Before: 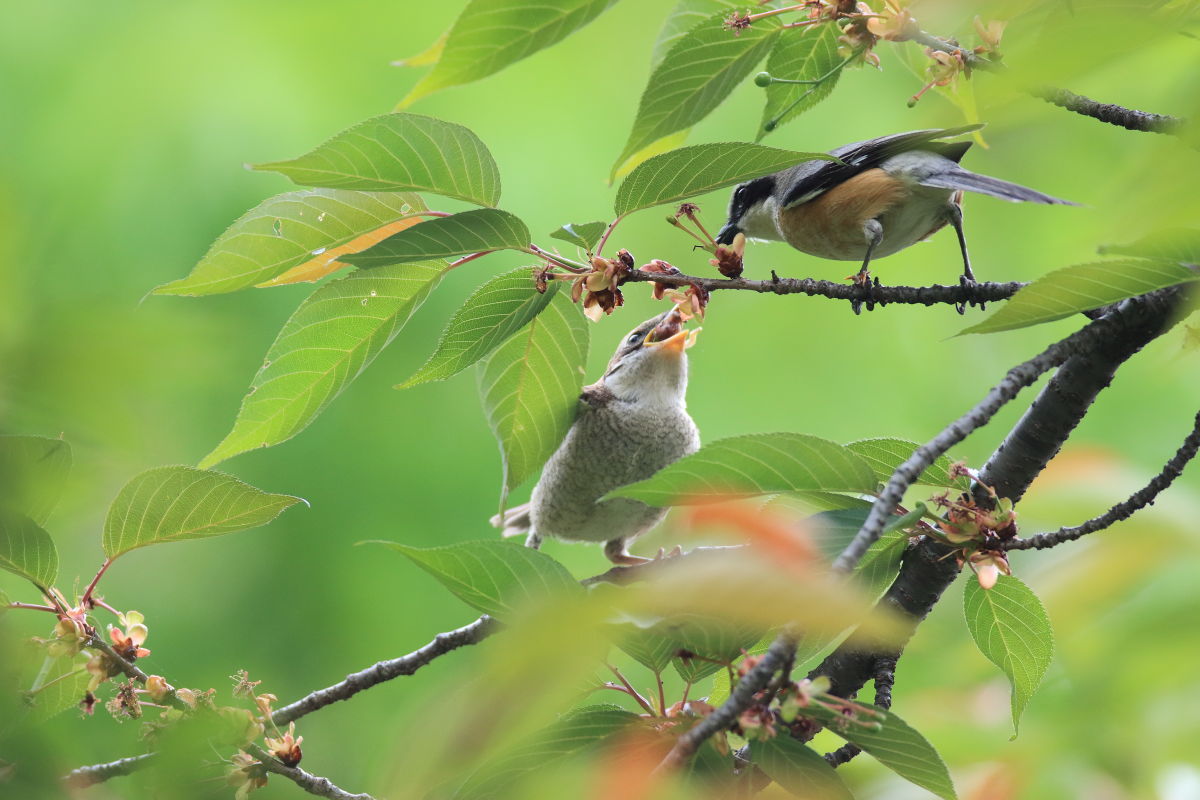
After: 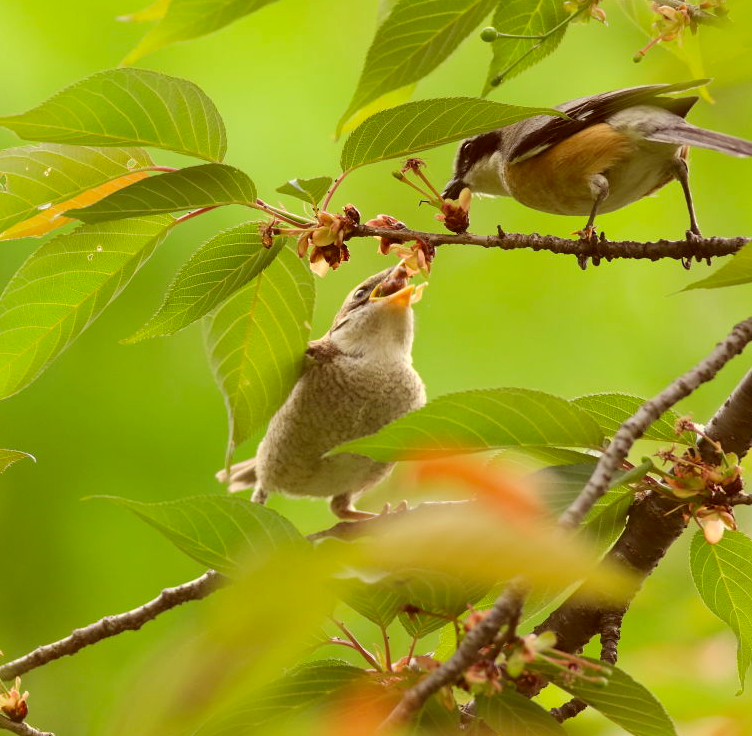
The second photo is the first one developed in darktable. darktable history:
color calibration: illuminant same as pipeline (D50), adaptation XYZ, x 0.346, y 0.358, temperature 5021.29 K
crop and rotate: left 22.915%, top 5.634%, right 14.357%, bottom 2.349%
color correction: highlights a* 1.09, highlights b* 23.75, shadows a* 16.34, shadows b* 24.35
